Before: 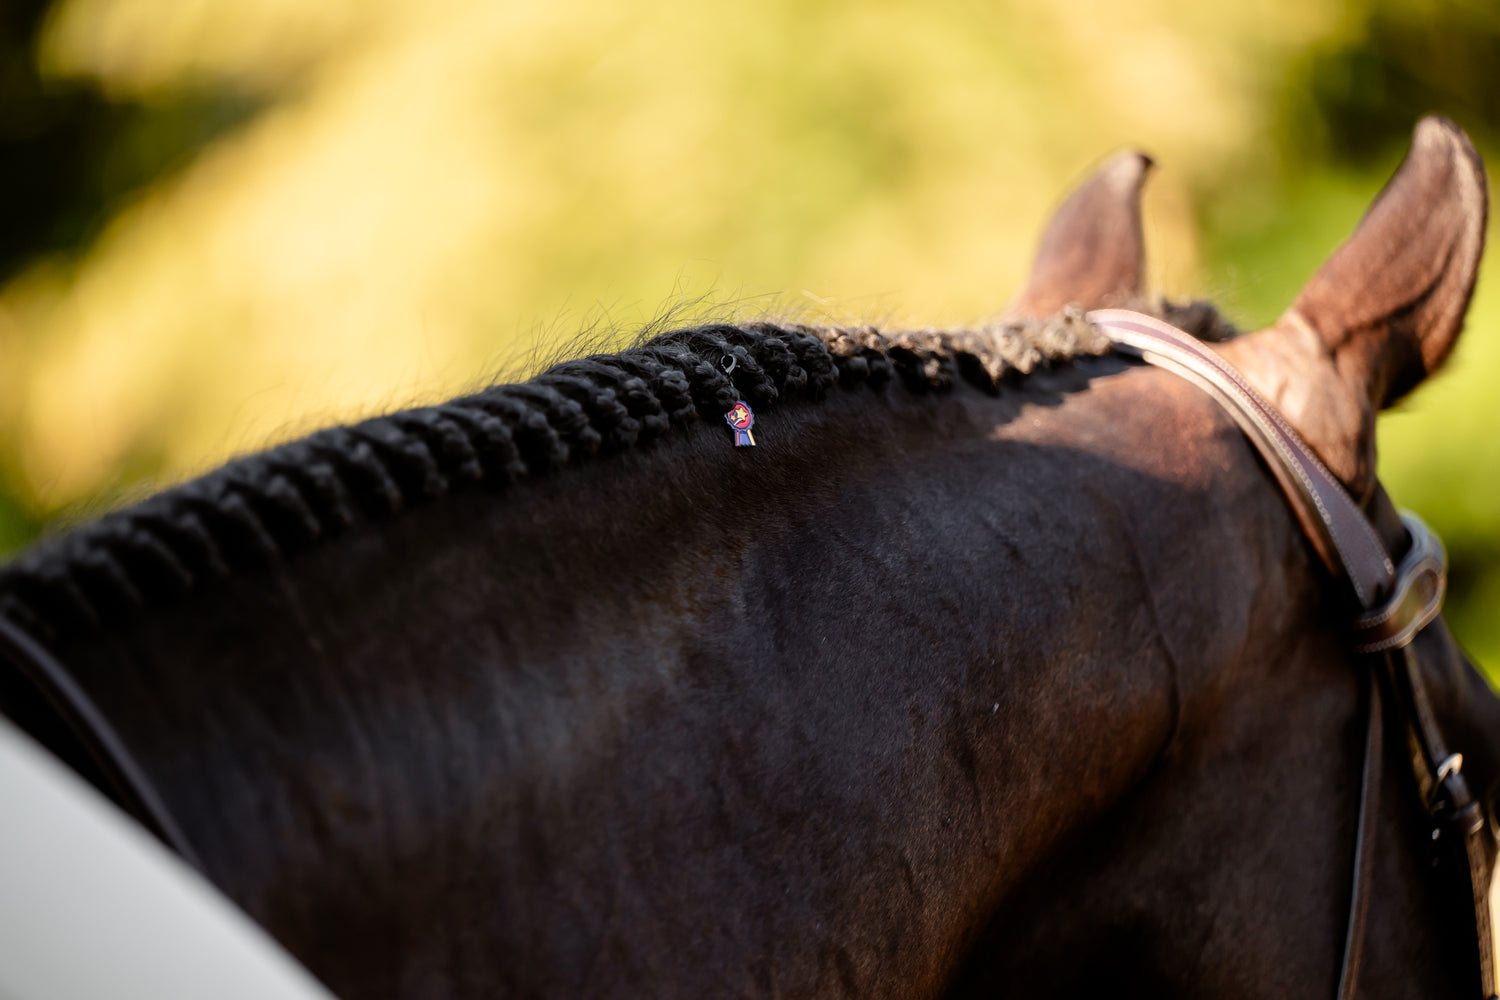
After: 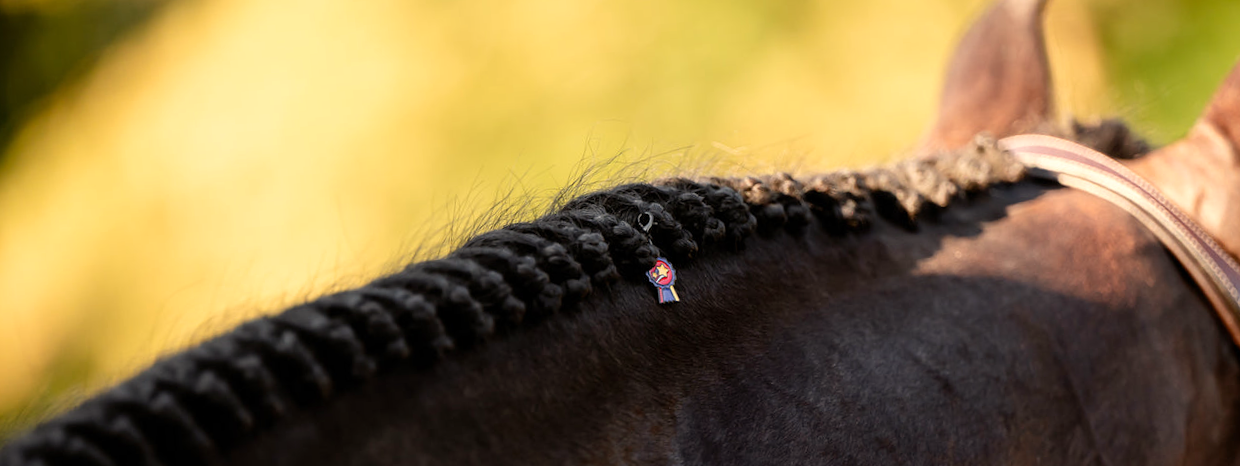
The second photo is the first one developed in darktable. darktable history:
white balance: red 1.045, blue 0.932
crop: left 7.036%, top 18.398%, right 14.379%, bottom 40.043%
rotate and perspective: rotation -4.86°, automatic cropping off
